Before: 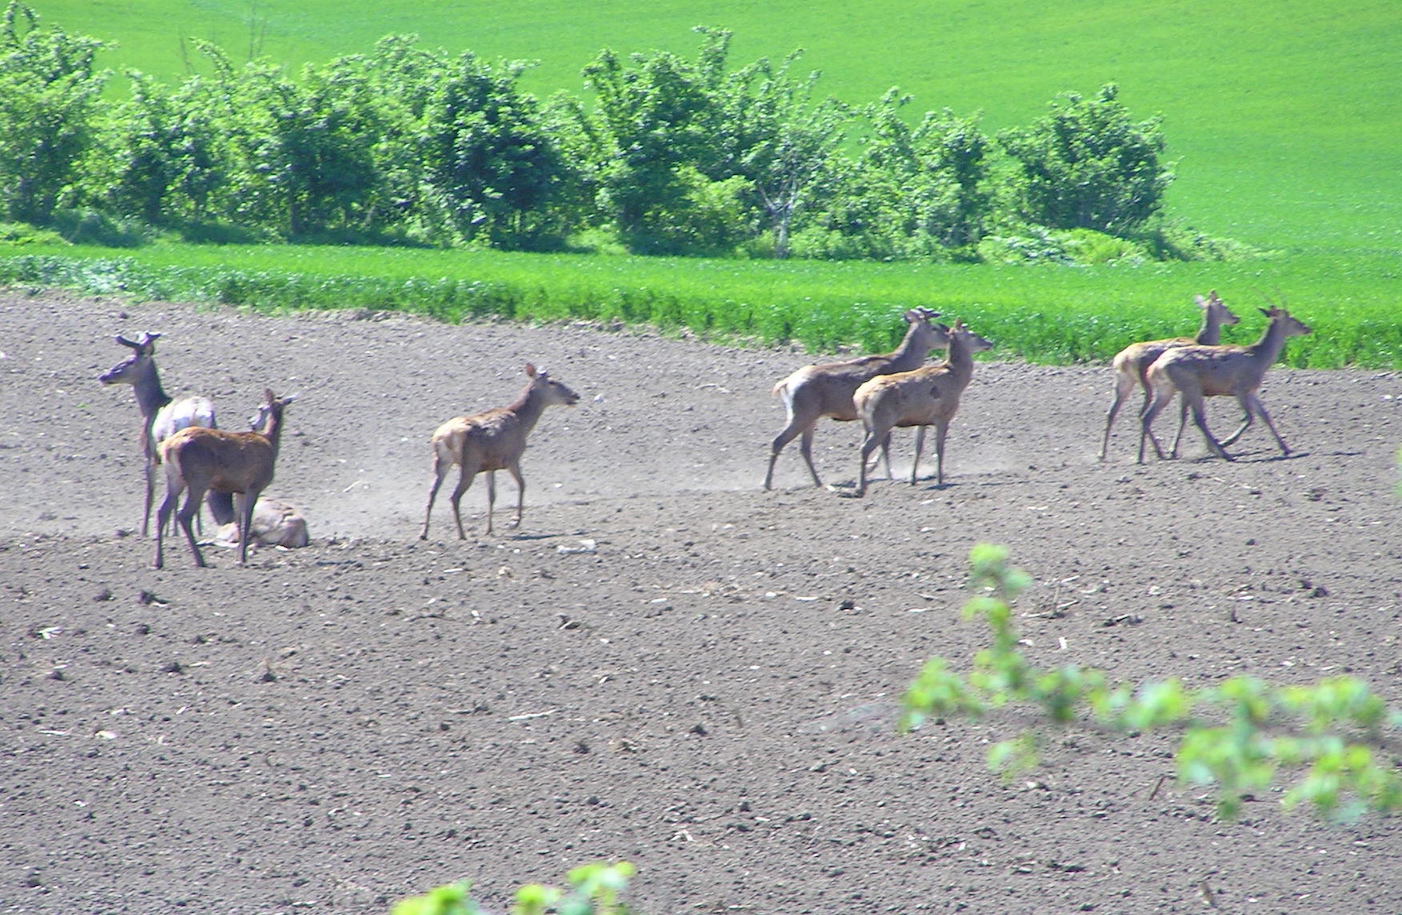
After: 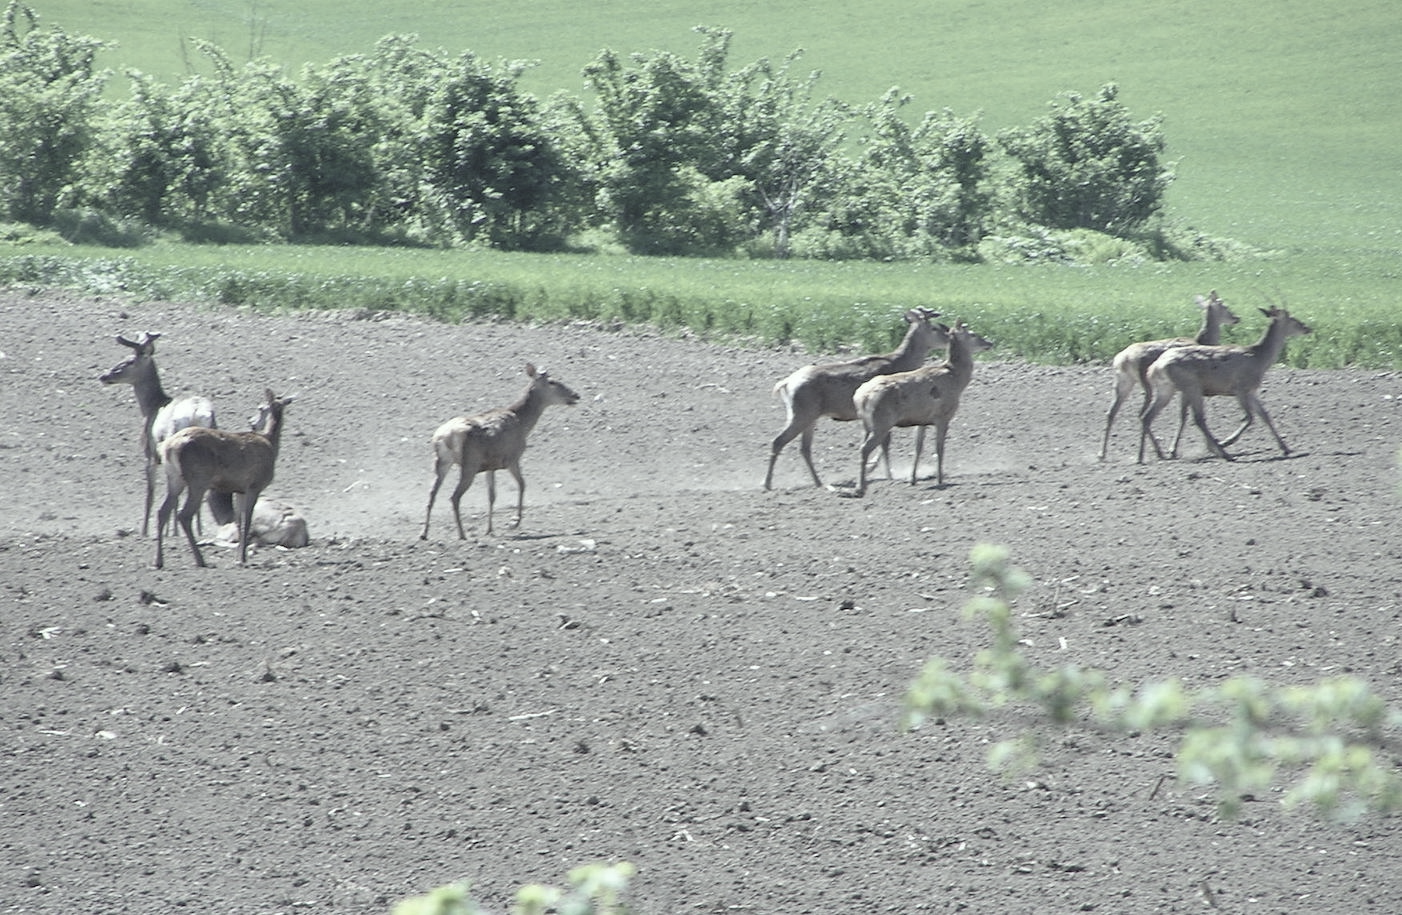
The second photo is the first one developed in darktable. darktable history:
color correction: highlights a* -8, highlights b* 3.1
color zones: curves: ch1 [(0, 0.153) (0.143, 0.15) (0.286, 0.151) (0.429, 0.152) (0.571, 0.152) (0.714, 0.151) (0.857, 0.151) (1, 0.153)]
